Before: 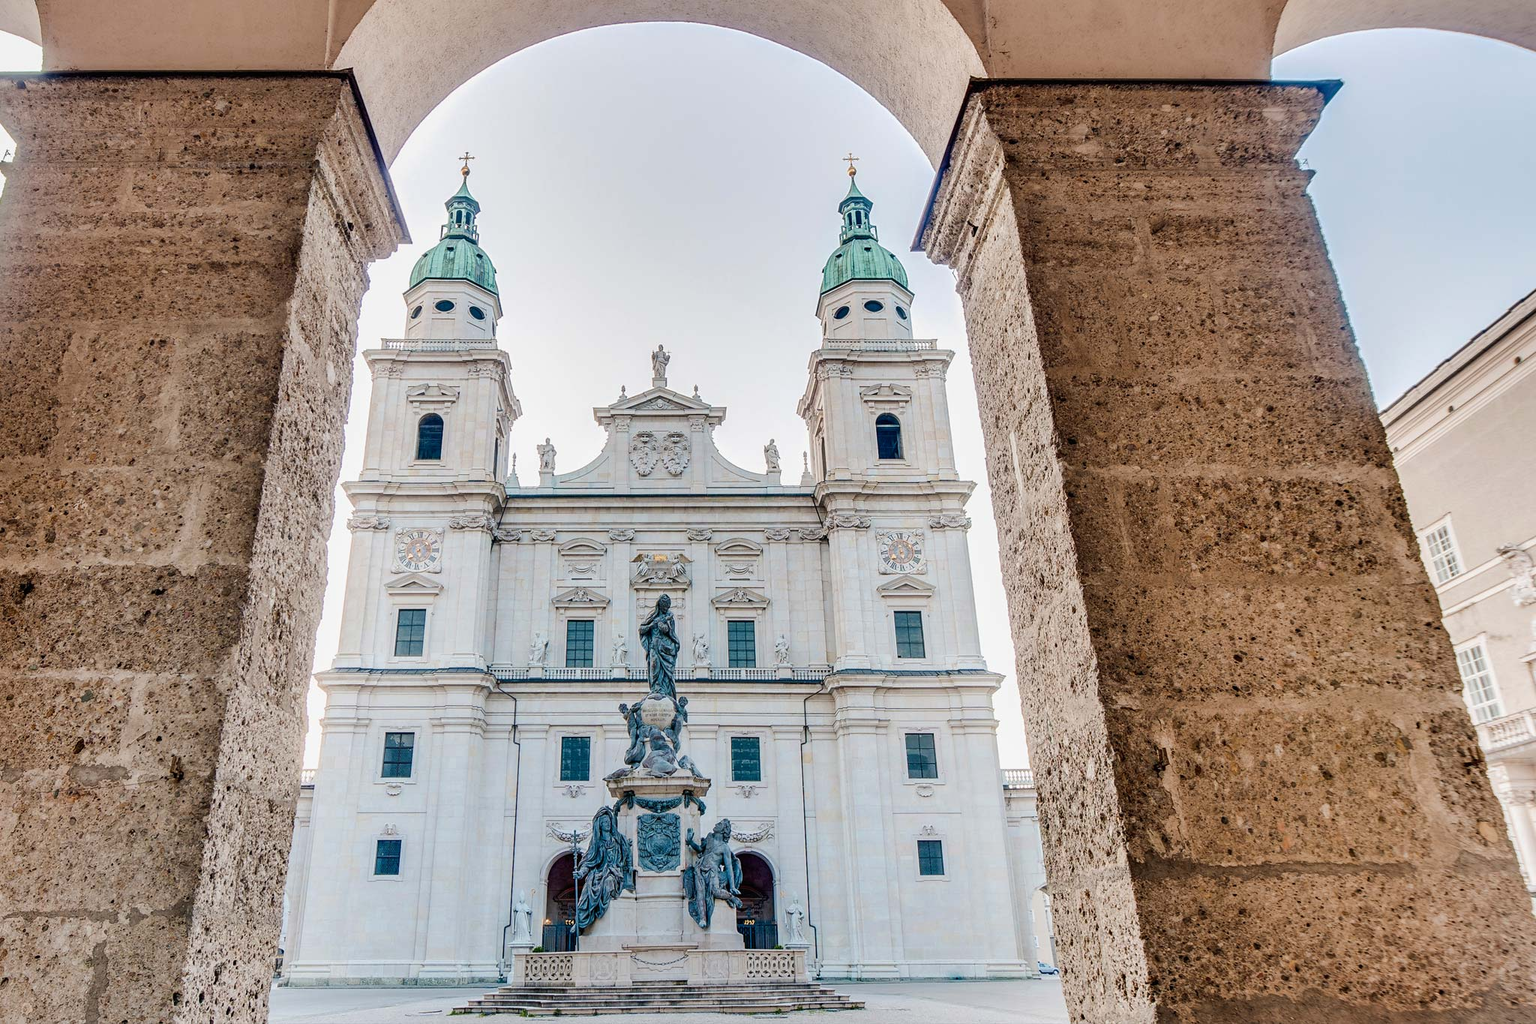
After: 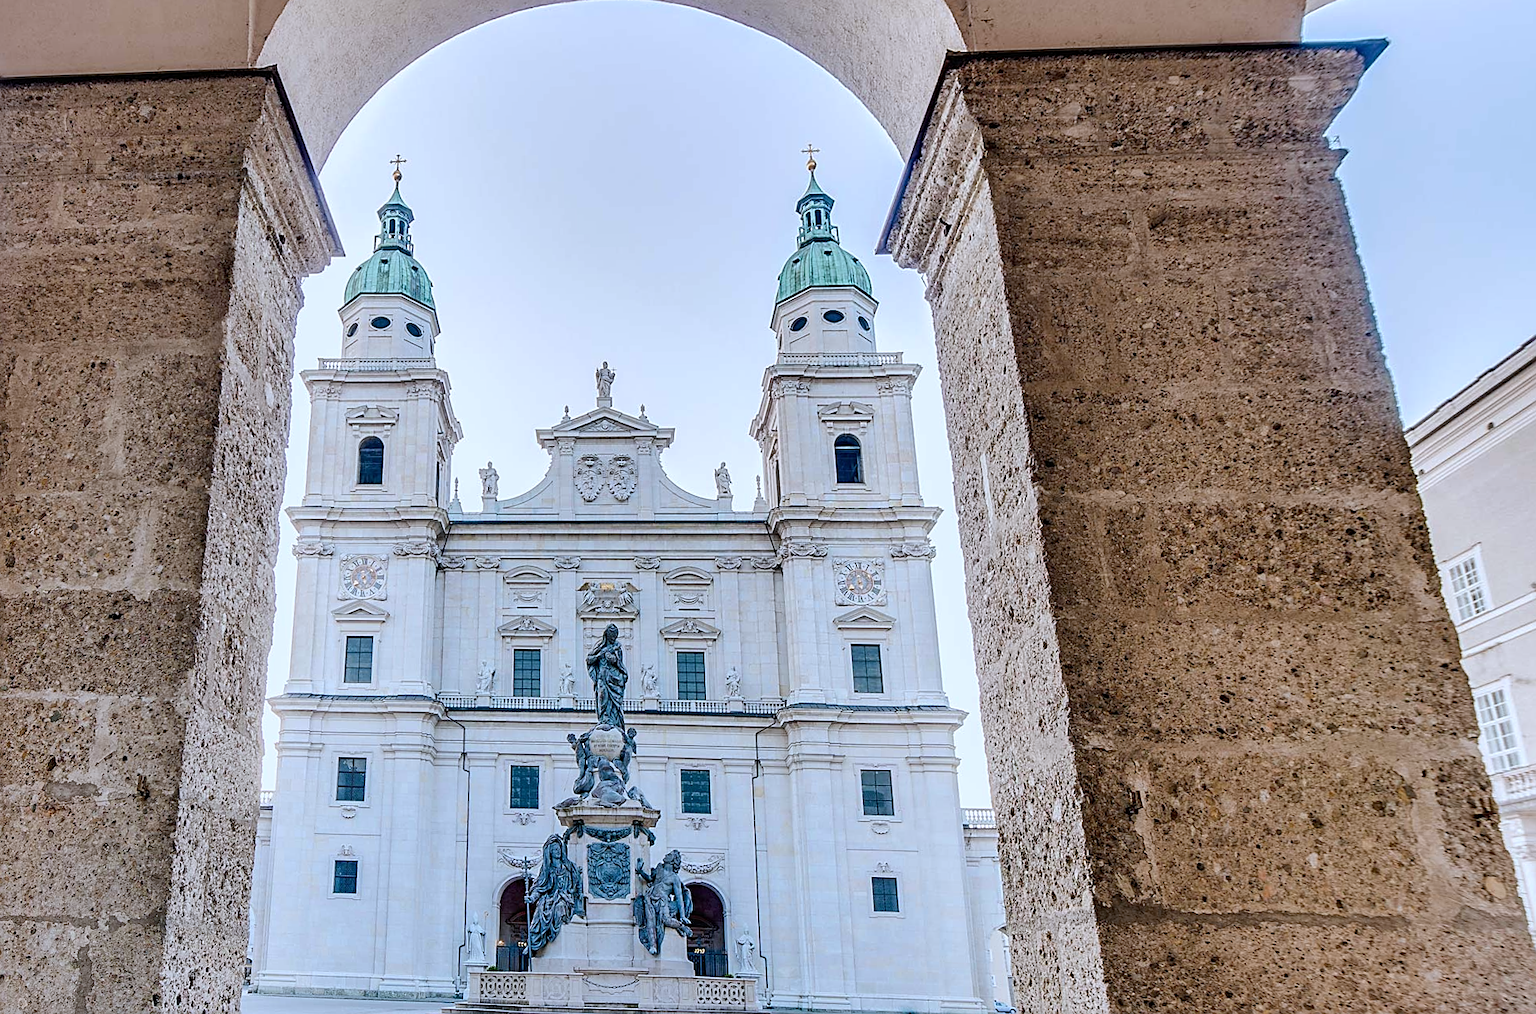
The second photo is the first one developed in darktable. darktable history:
exposure: compensate highlight preservation false
white balance: red 0.931, blue 1.11
rotate and perspective: rotation 0.062°, lens shift (vertical) 0.115, lens shift (horizontal) -0.133, crop left 0.047, crop right 0.94, crop top 0.061, crop bottom 0.94
sharpen: on, module defaults
